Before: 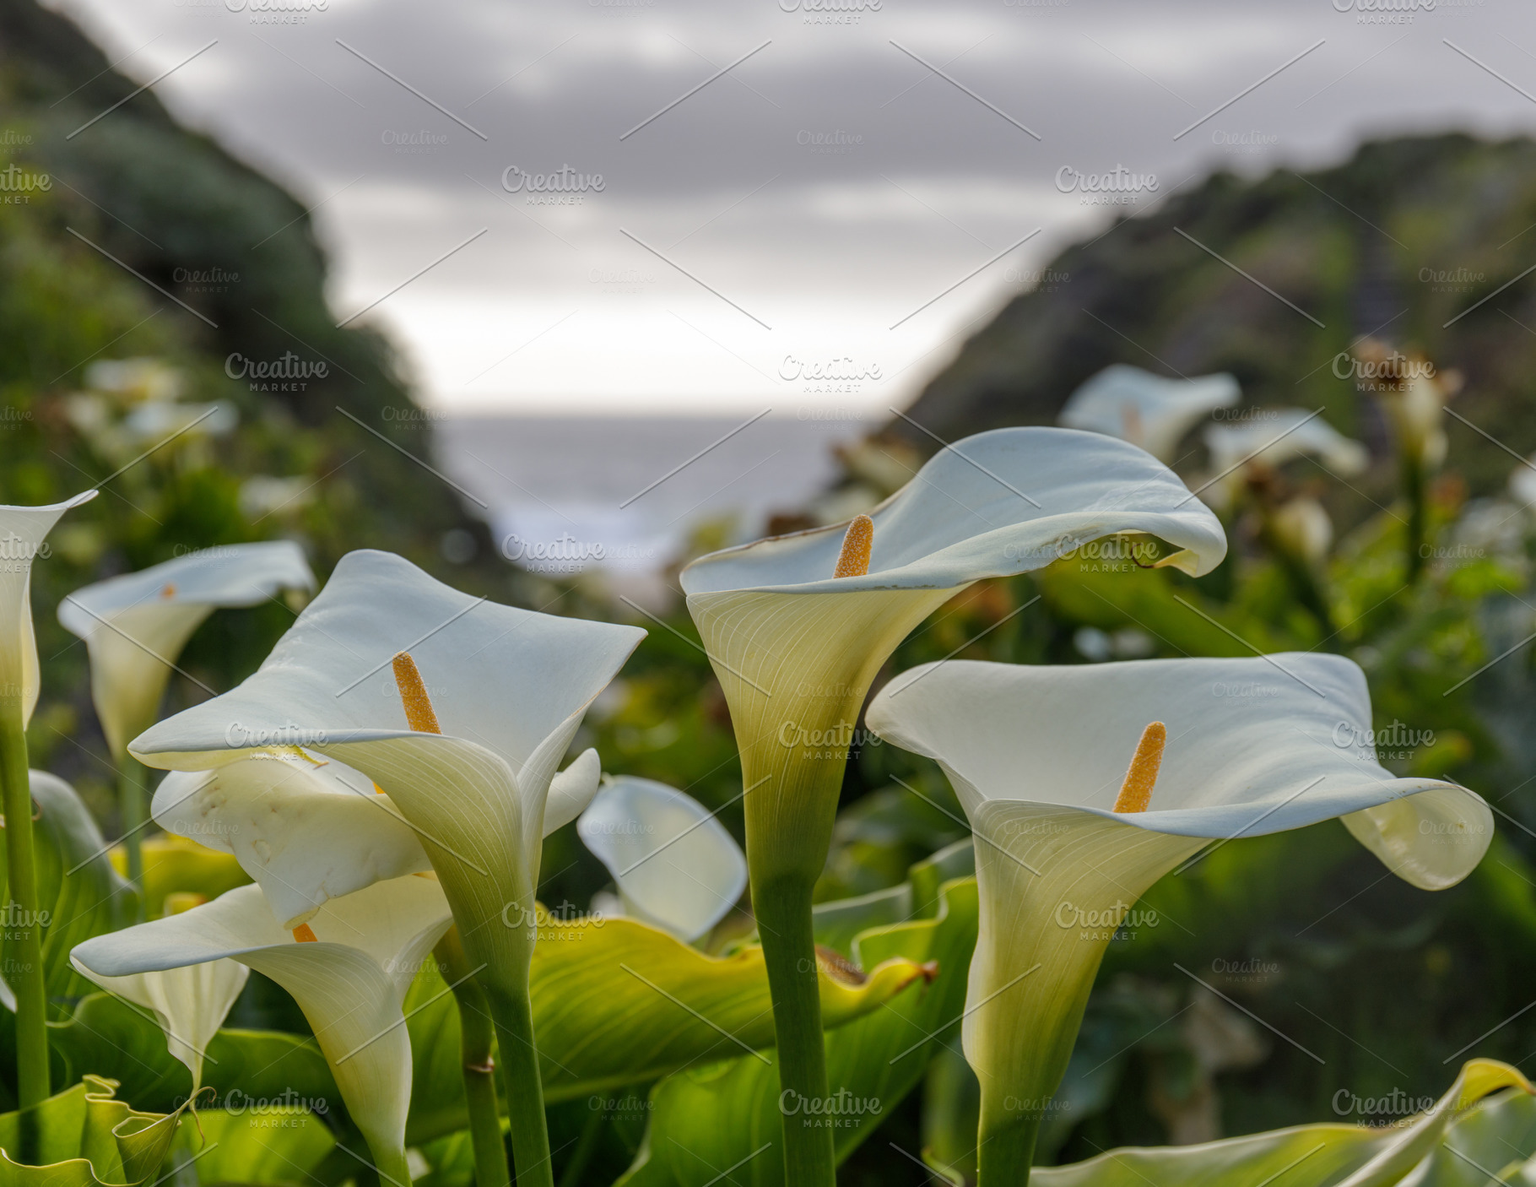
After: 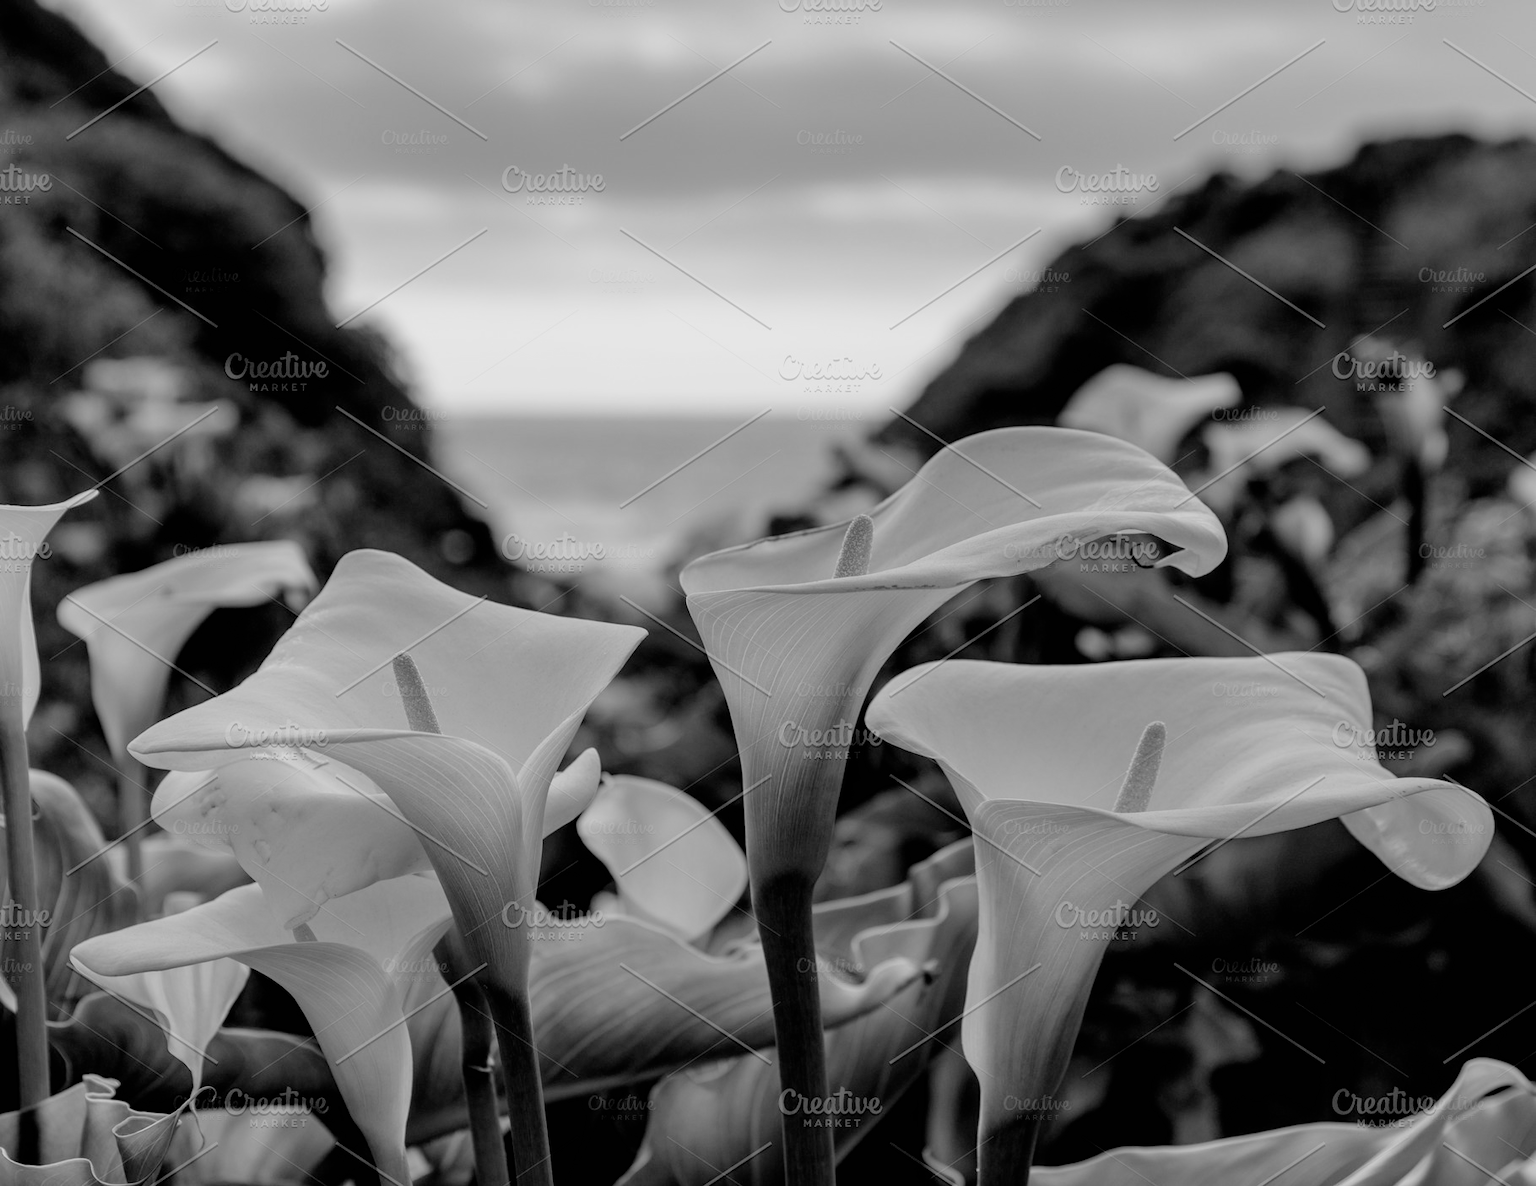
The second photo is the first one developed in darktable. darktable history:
filmic rgb: black relative exposure -3.31 EV, white relative exposure 3.45 EV, hardness 2.36, contrast 1.103
monochrome: on, module defaults
